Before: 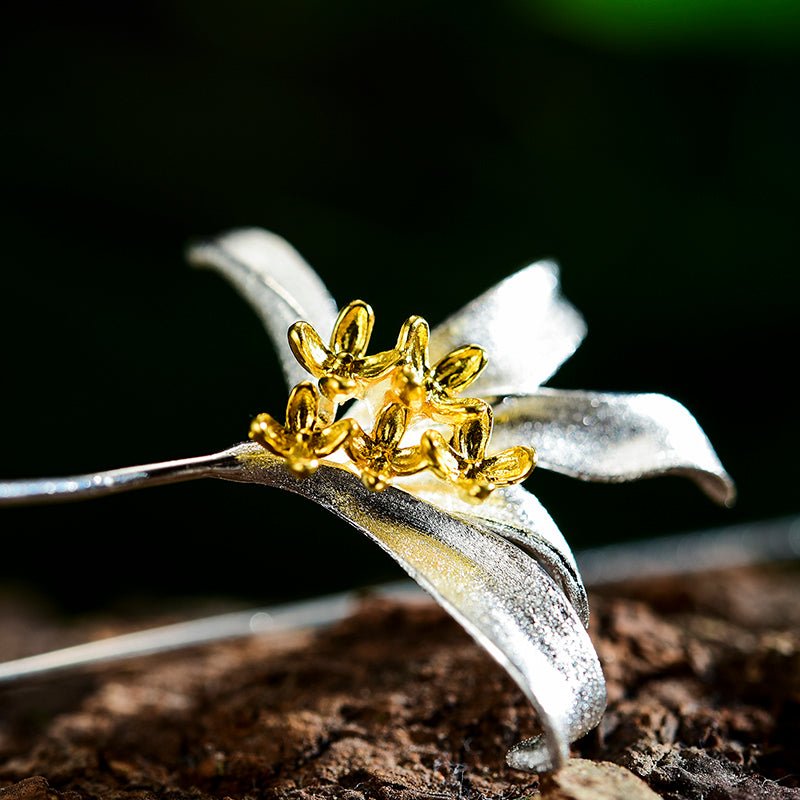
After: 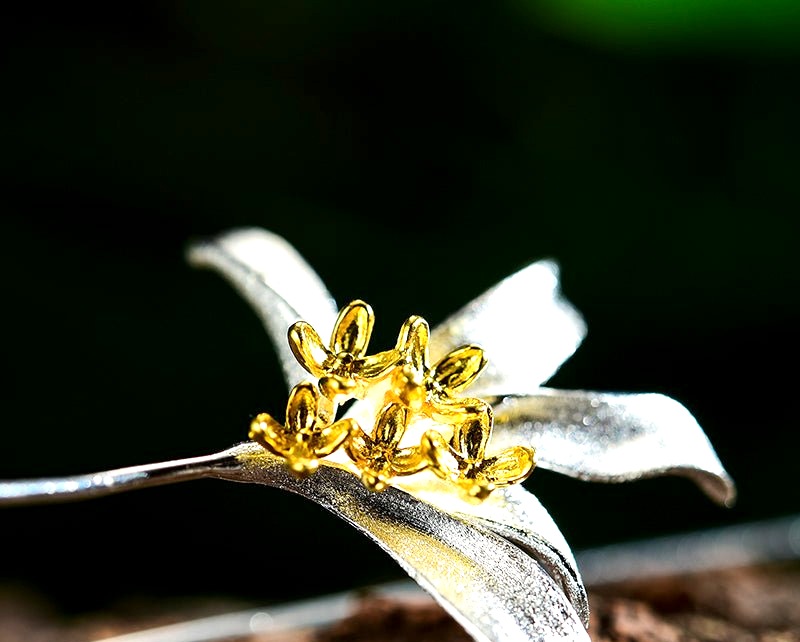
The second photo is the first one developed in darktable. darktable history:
exposure: black level correction 0.001, exposure 0.5 EV, compensate exposure bias true, compensate highlight preservation false
crop: bottom 19.644%
